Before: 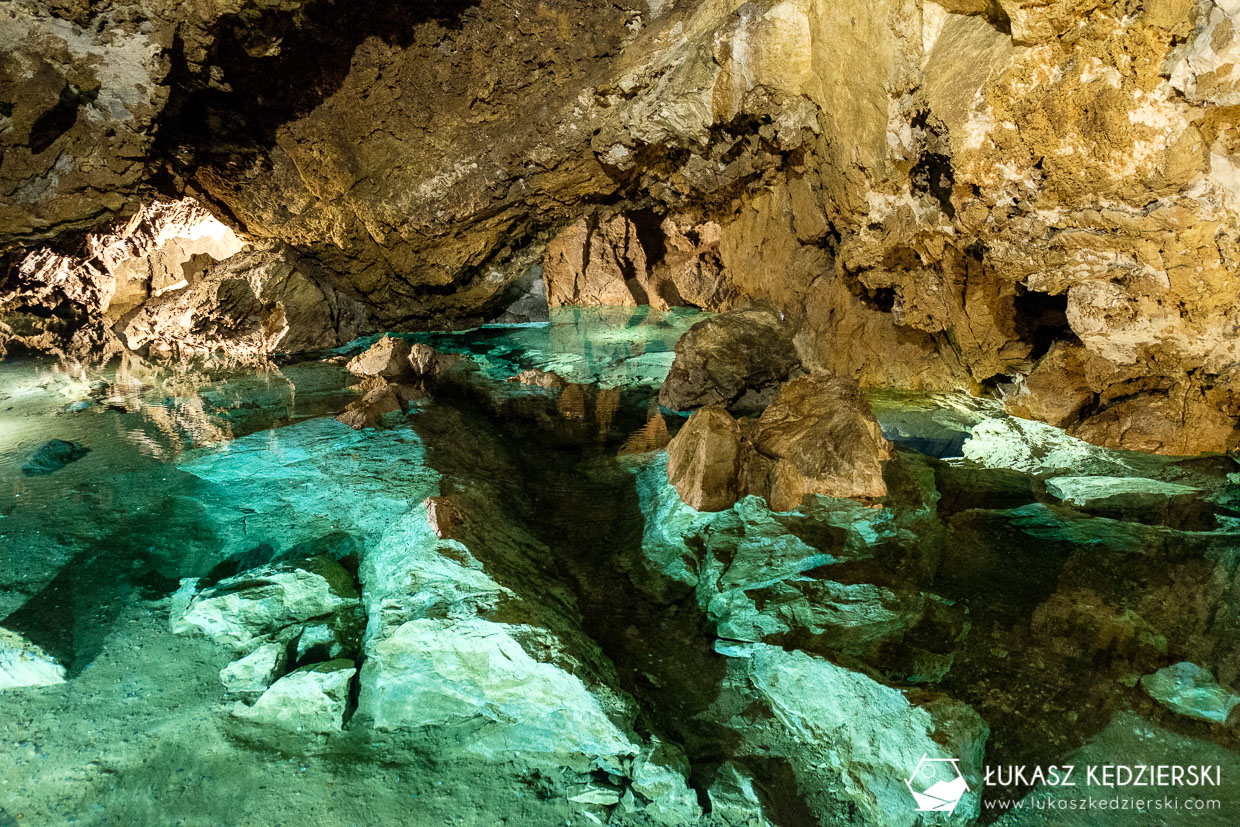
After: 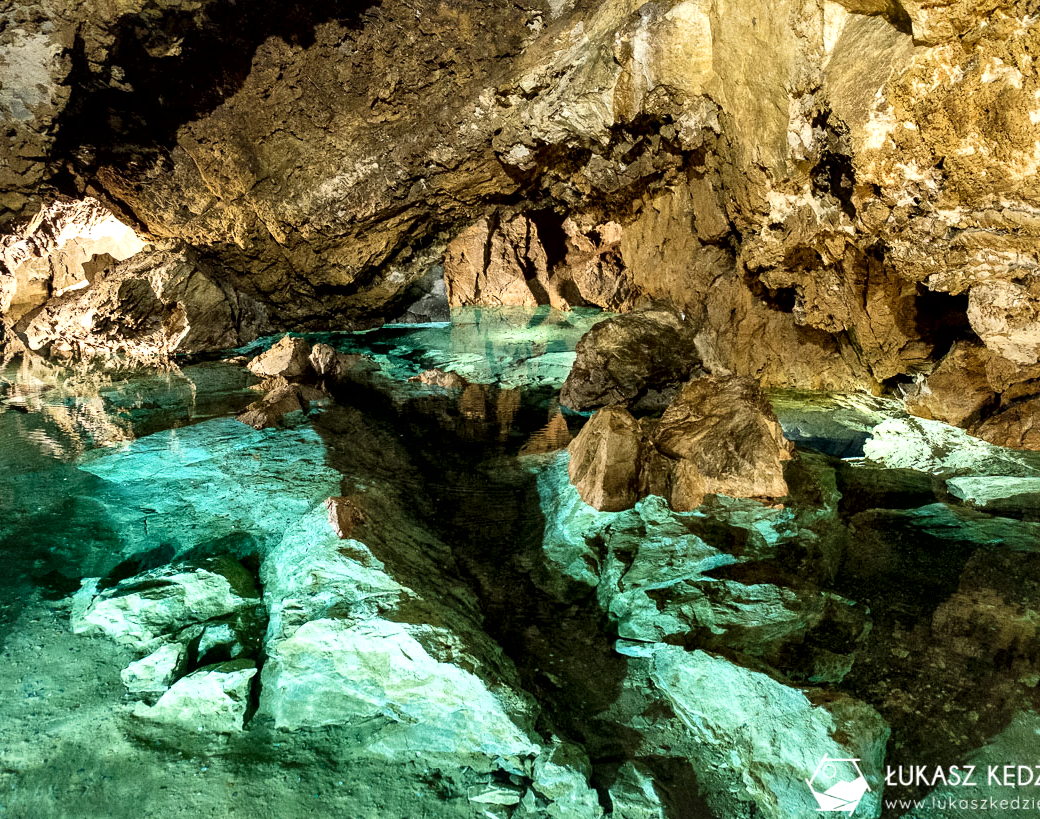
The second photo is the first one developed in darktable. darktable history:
exposure: black level correction -0.003, exposure 0.04 EV, compensate highlight preservation false
crop: left 8.026%, right 7.374%
local contrast: mode bilateral grid, contrast 70, coarseness 75, detail 180%, midtone range 0.2
